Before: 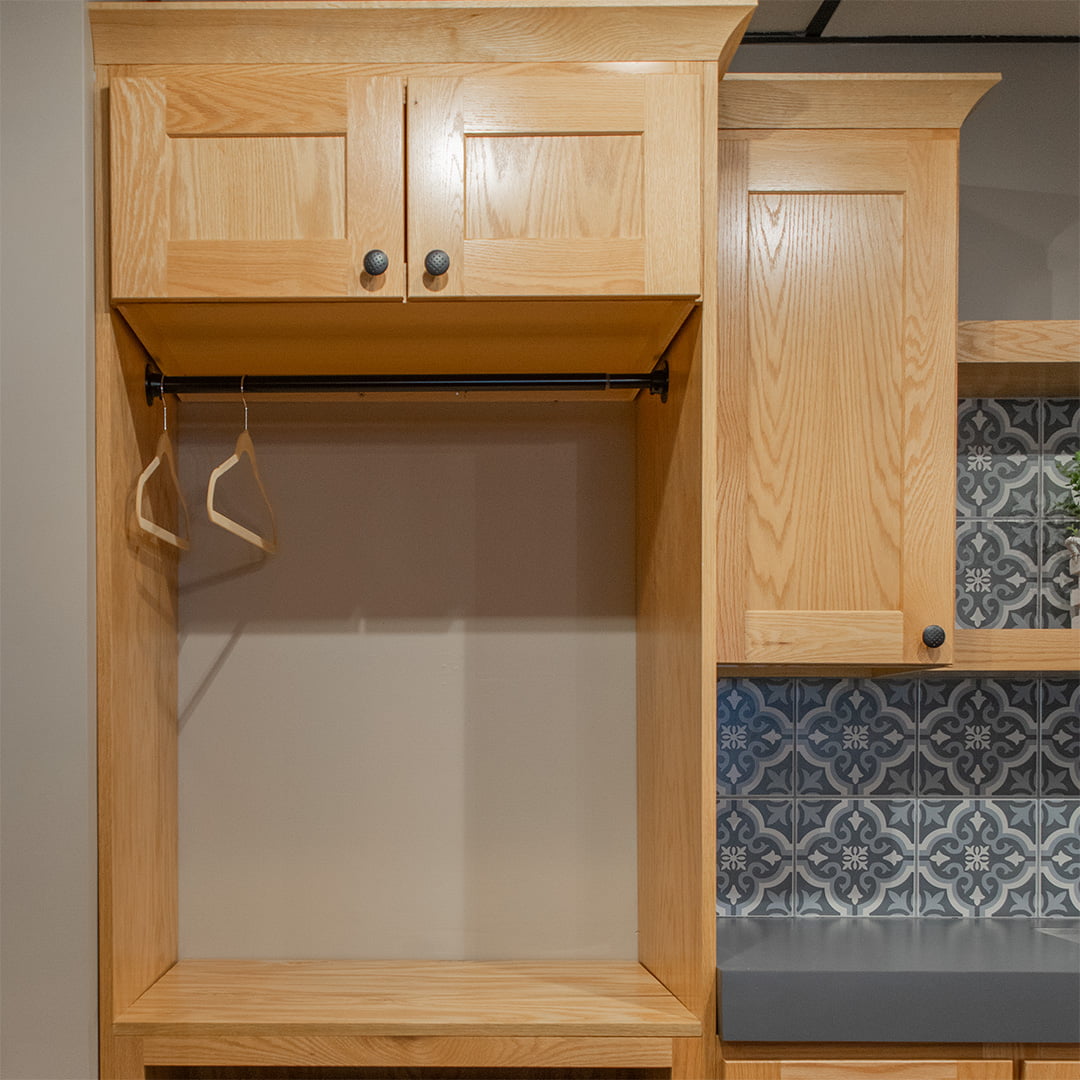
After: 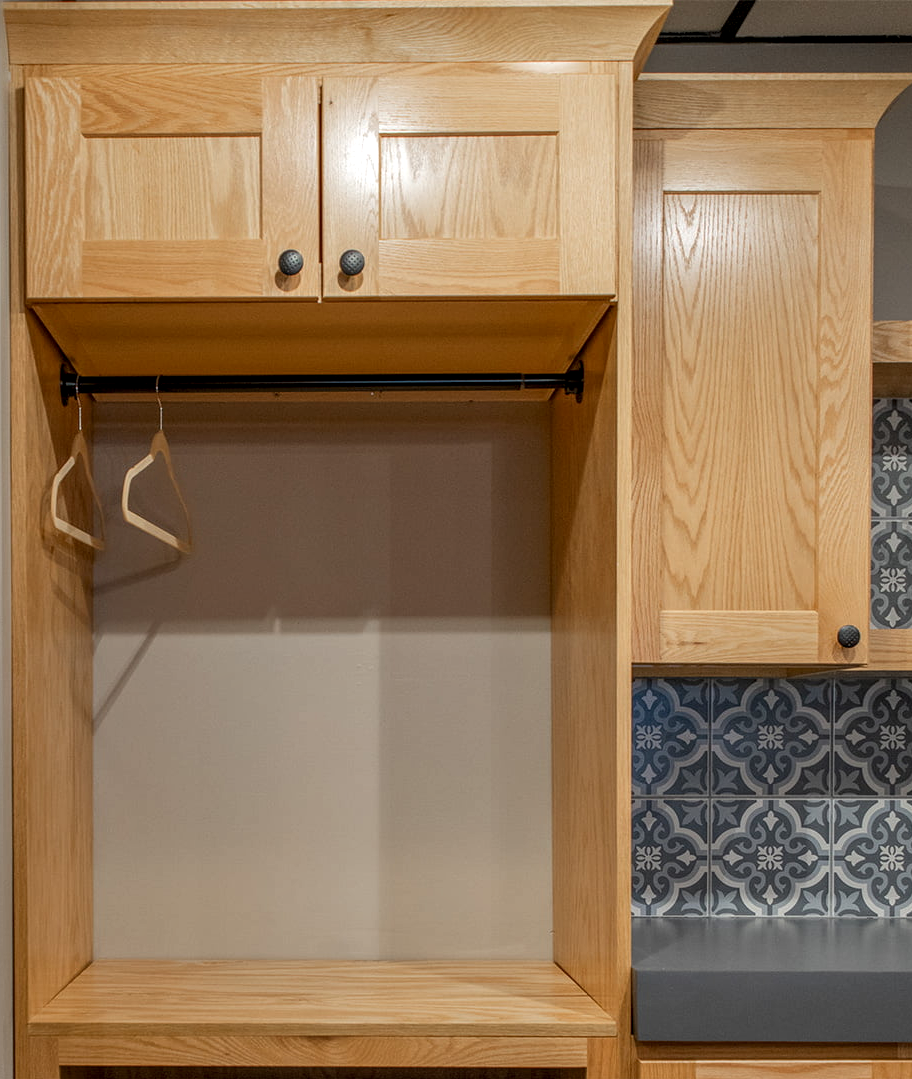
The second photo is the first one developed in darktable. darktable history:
local contrast: detail 130%
crop: left 7.955%, right 7.533%
